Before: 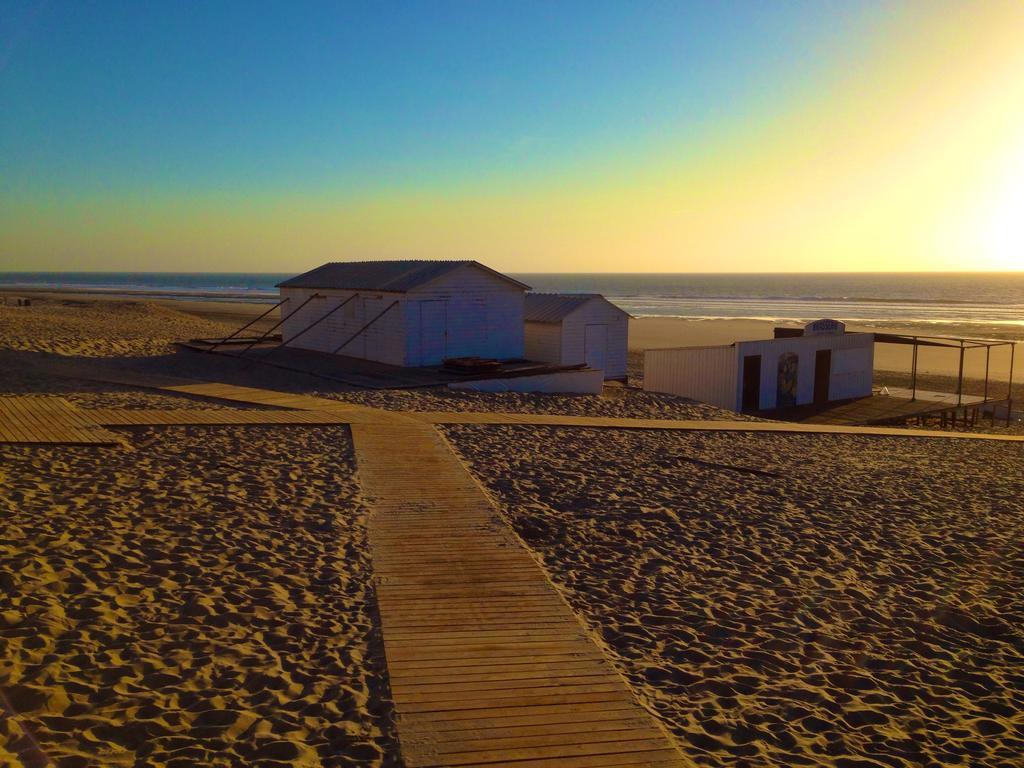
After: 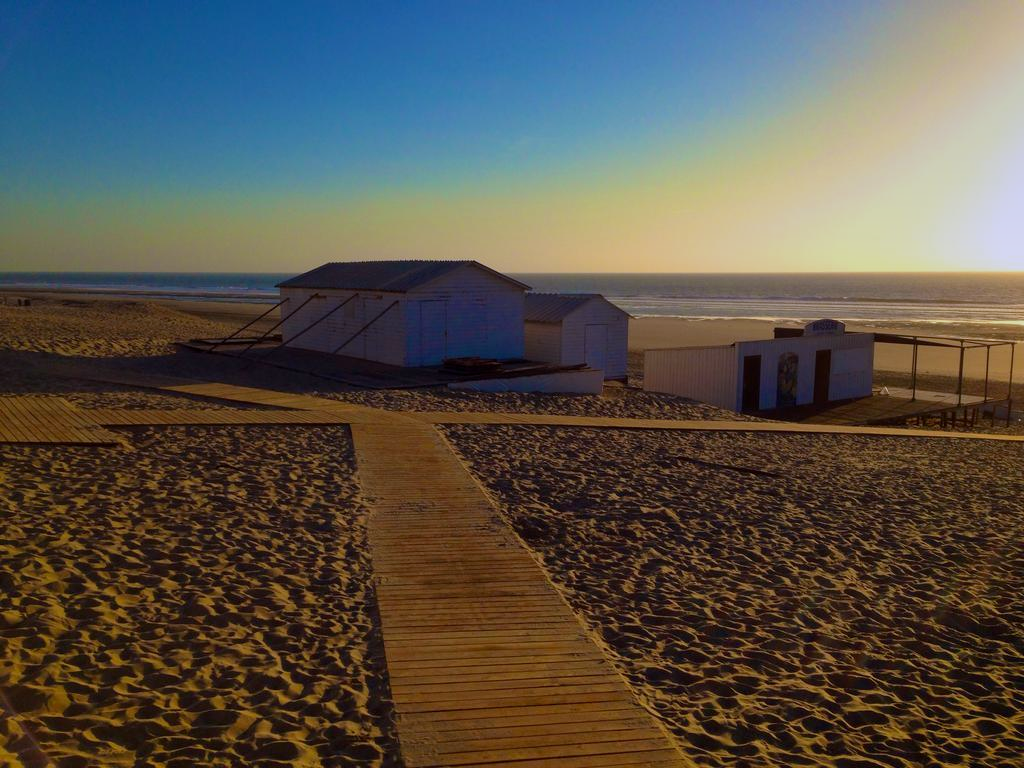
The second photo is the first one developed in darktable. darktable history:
graduated density: hue 238.83°, saturation 50%
exposure: black level correction 0.001, compensate highlight preservation false
